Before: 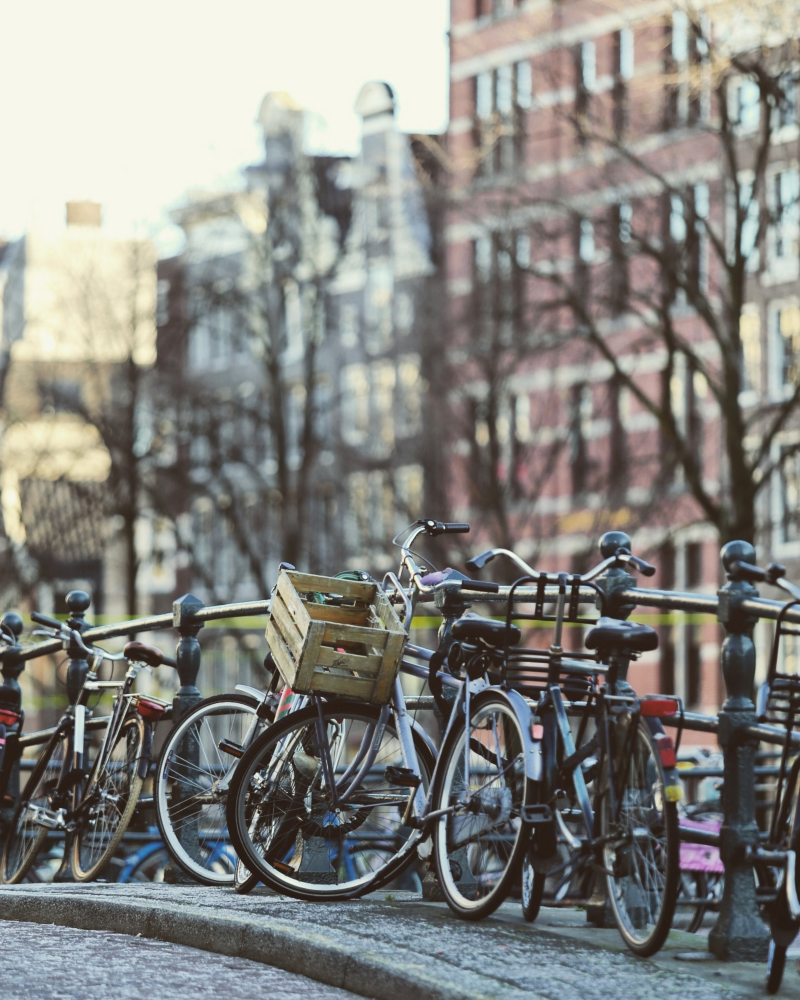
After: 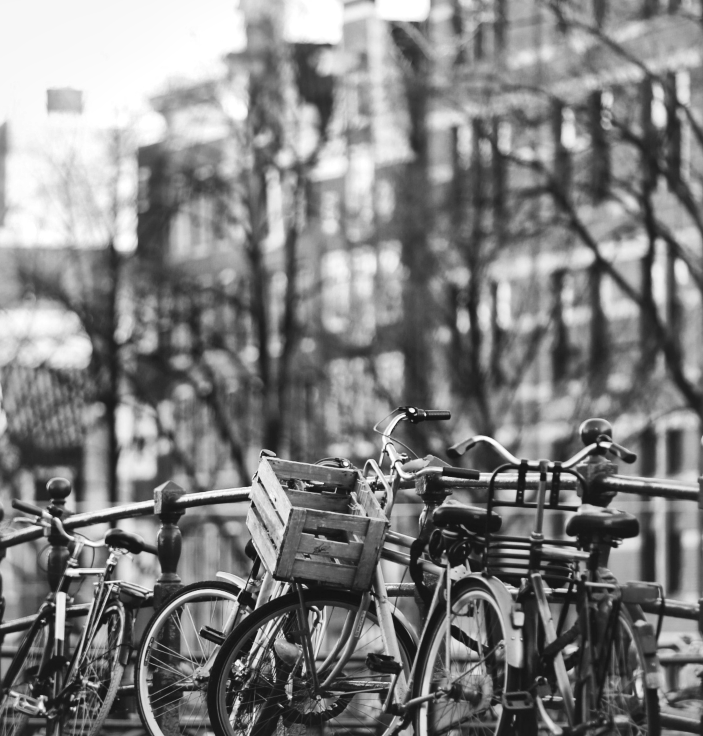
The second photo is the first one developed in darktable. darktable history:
monochrome: on, module defaults
local contrast: mode bilateral grid, contrast 20, coarseness 50, detail 179%, midtone range 0.2
crop and rotate: left 2.425%, top 11.305%, right 9.6%, bottom 15.08%
